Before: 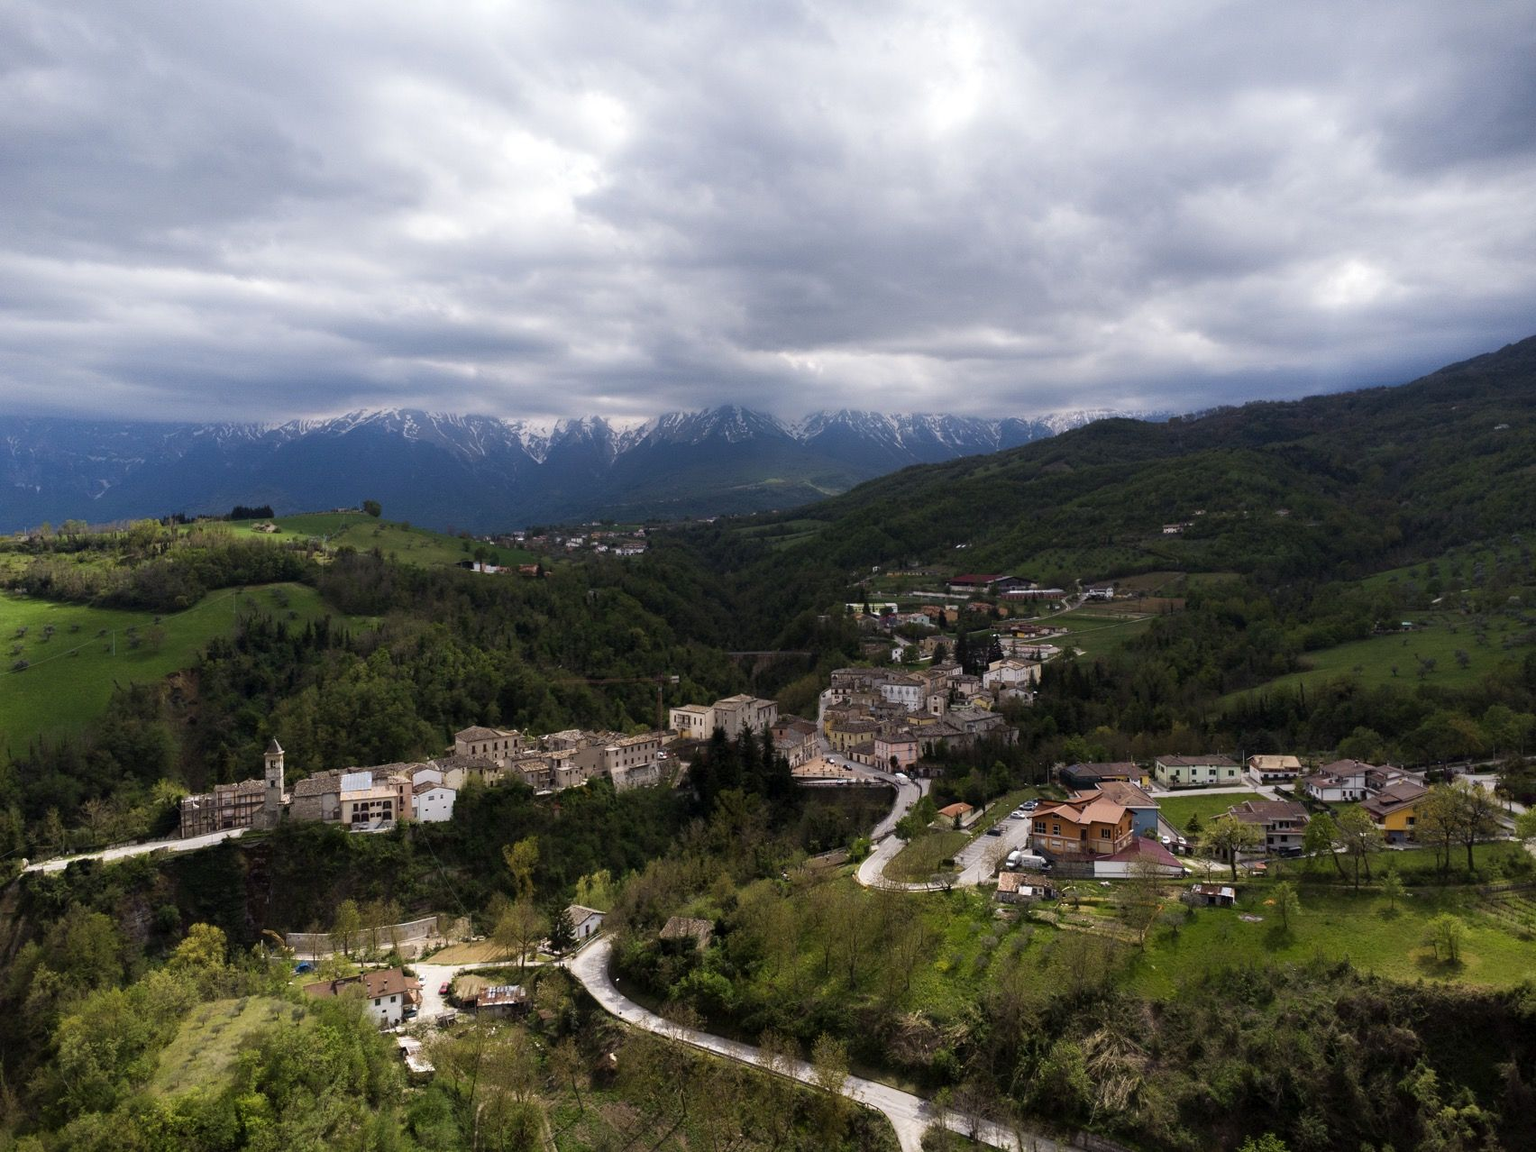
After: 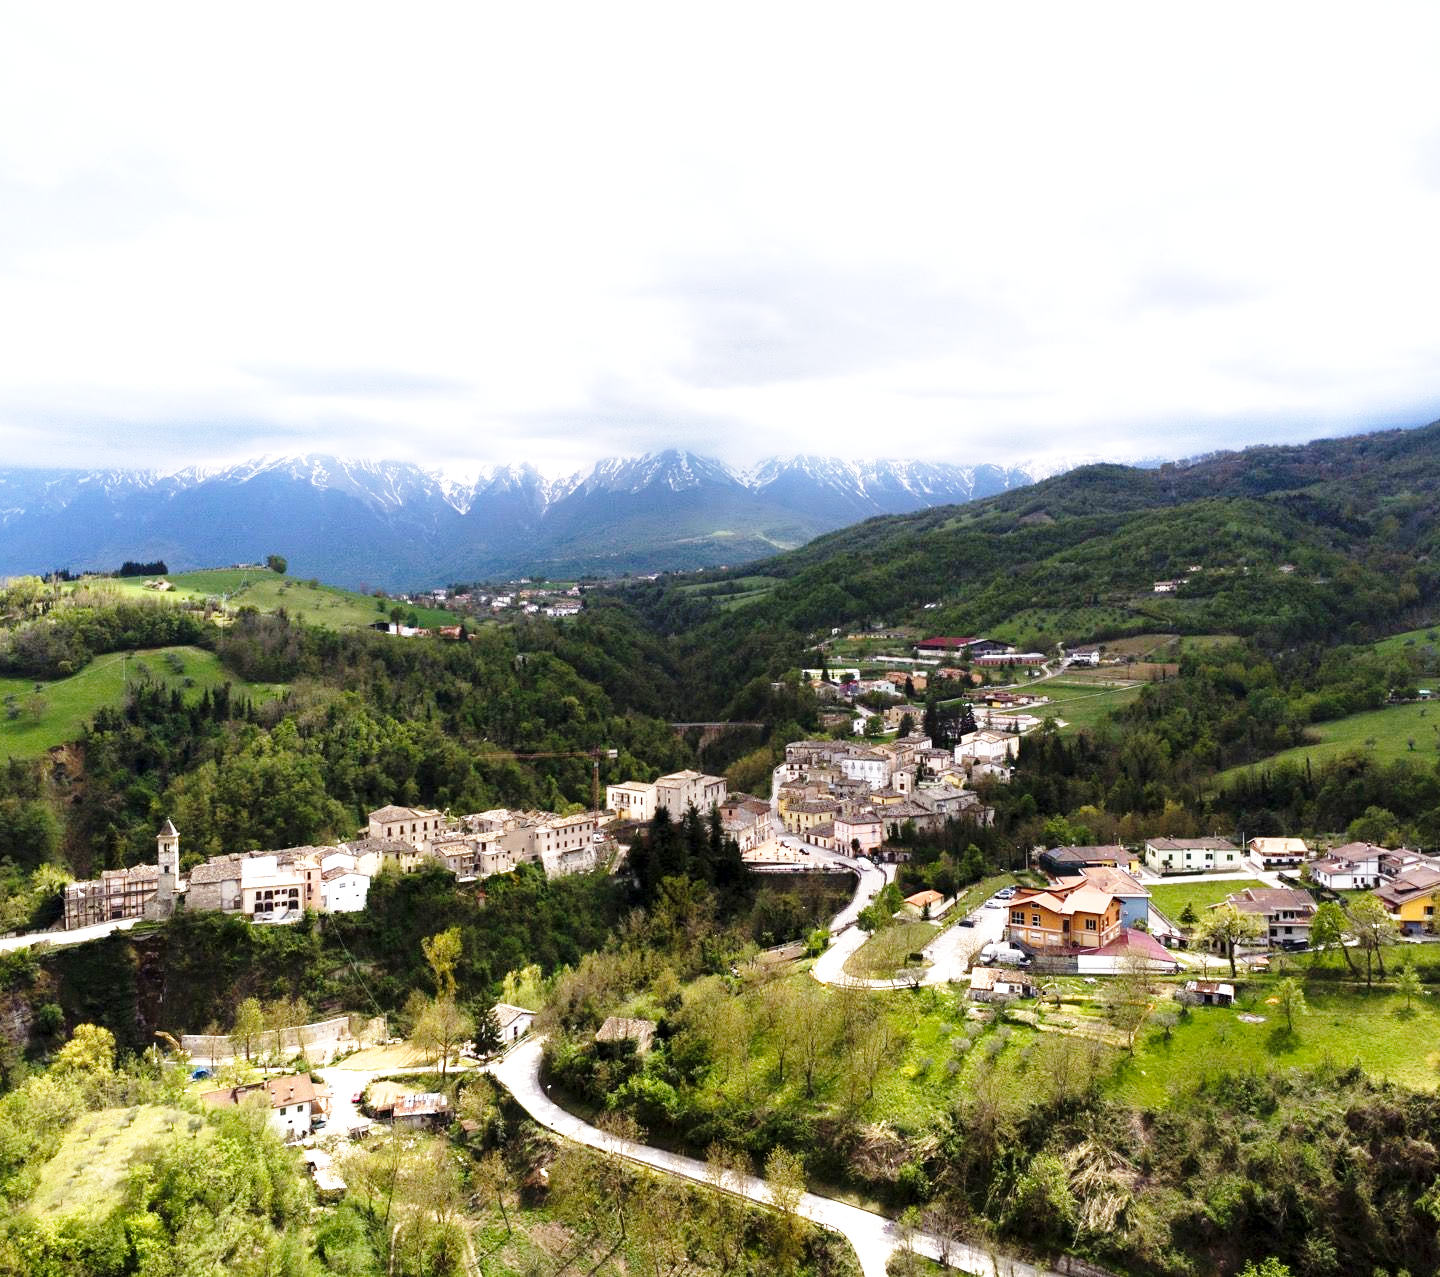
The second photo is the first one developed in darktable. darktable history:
base curve: curves: ch0 [(0, 0) (0.028, 0.03) (0.121, 0.232) (0.46, 0.748) (0.859, 0.968) (1, 1)], preserve colors none
crop: left 7.983%, right 7.486%
exposure: black level correction 0.001, exposure 1.119 EV, compensate highlight preservation false
